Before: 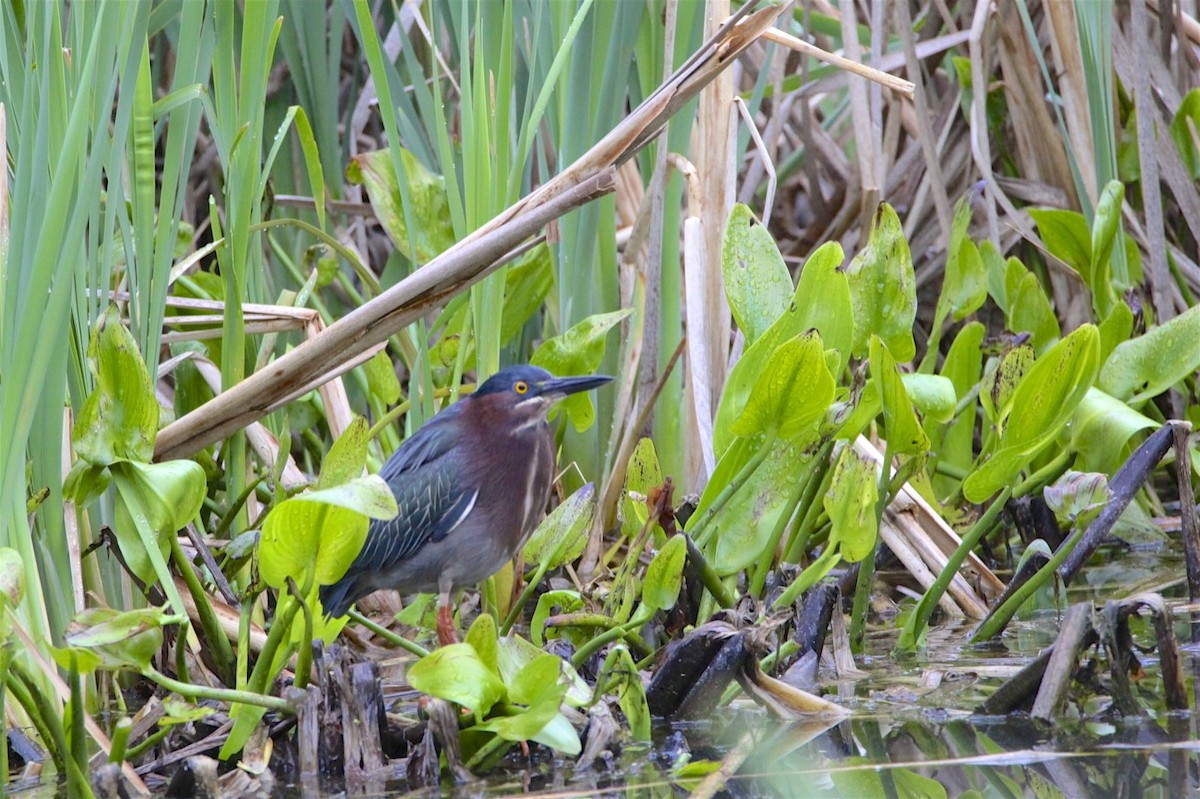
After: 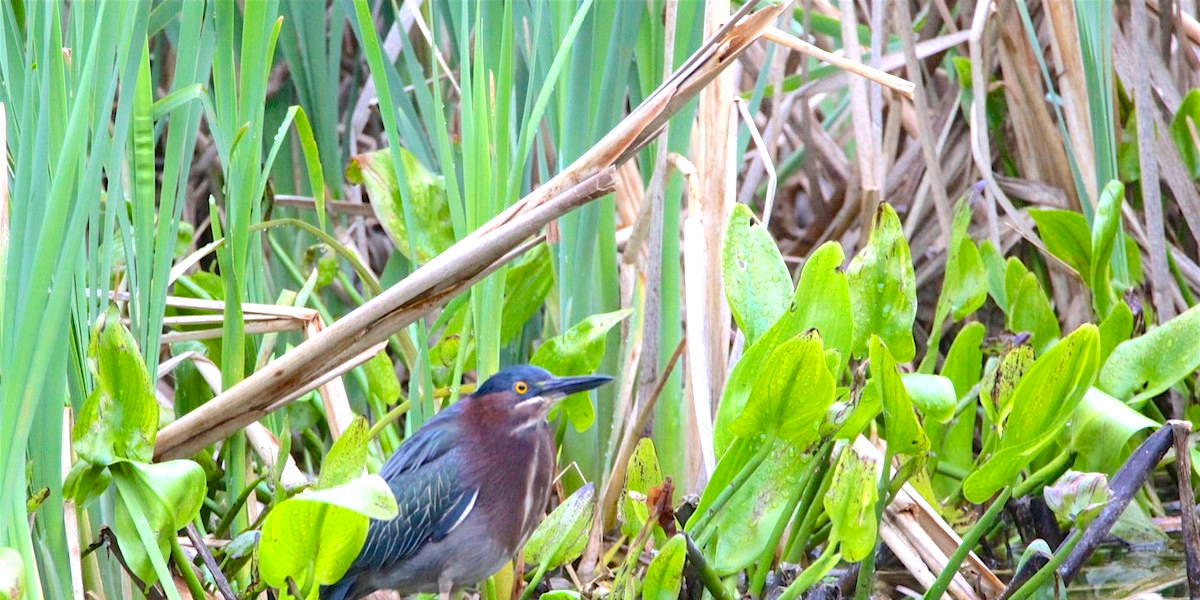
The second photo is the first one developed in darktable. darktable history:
crop: bottom 24.895%
exposure: black level correction 0, exposure 0.596 EV, compensate exposure bias true, compensate highlight preservation false
